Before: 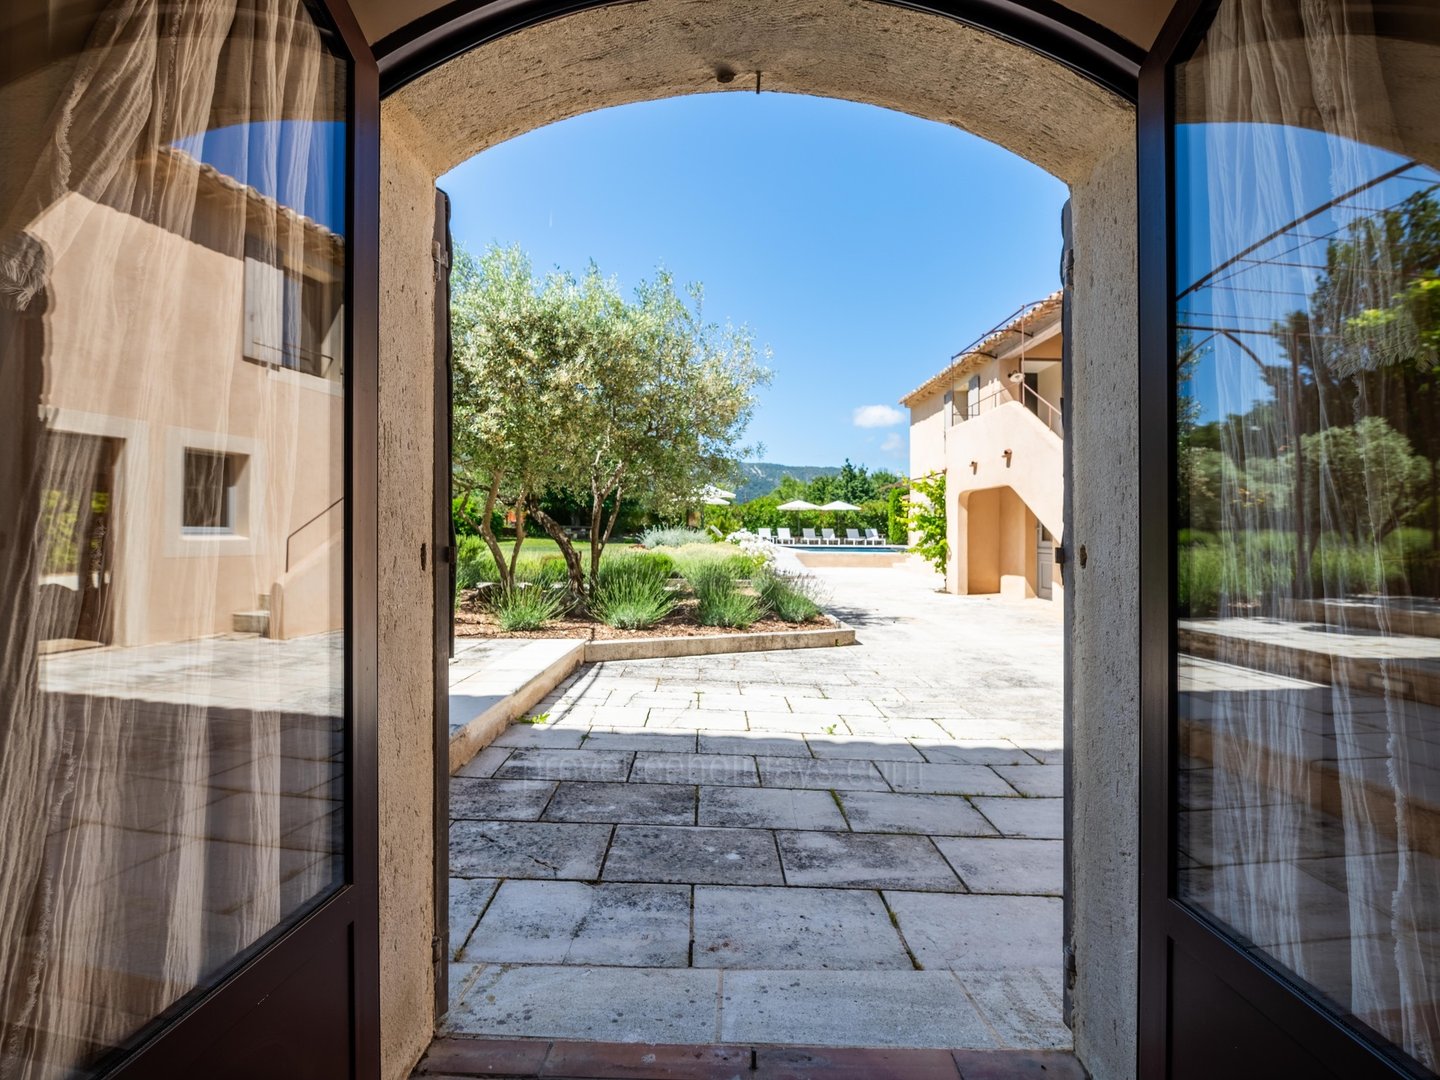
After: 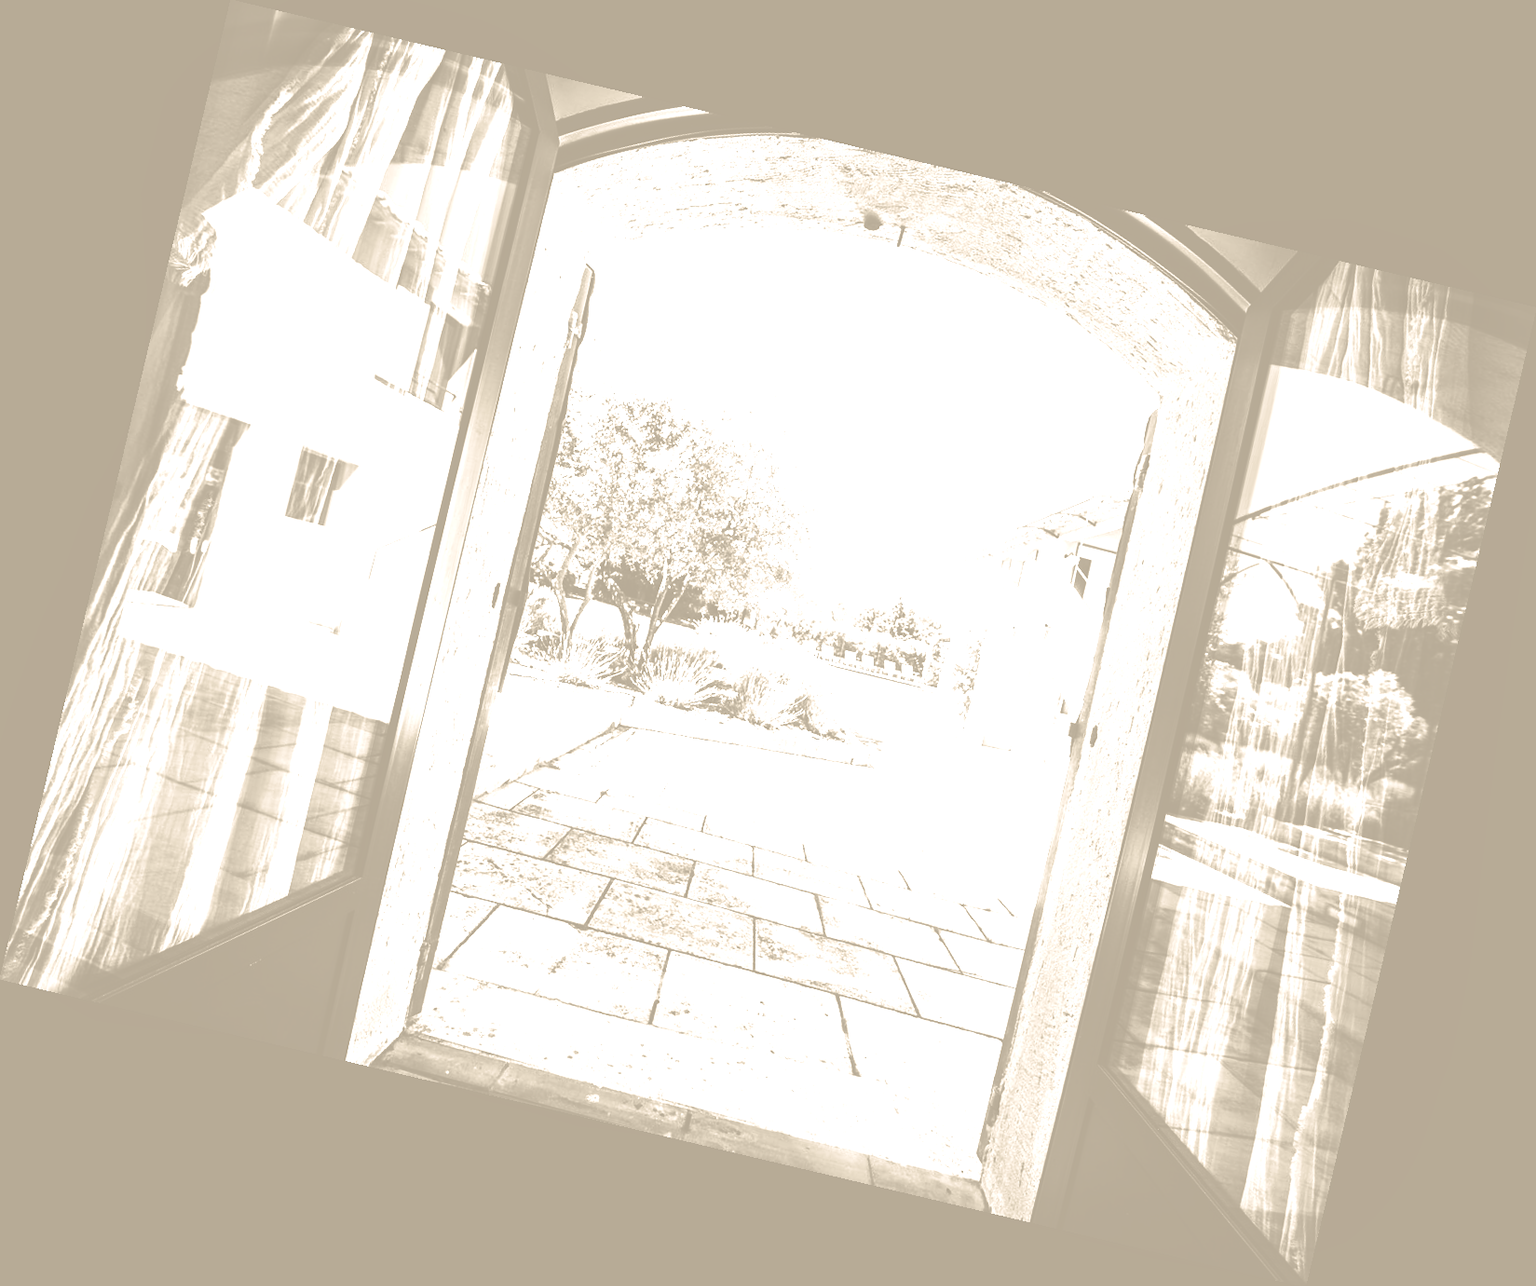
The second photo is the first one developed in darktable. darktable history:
rotate and perspective: rotation 13.27°, automatic cropping off
split-toning: shadows › hue 36°, shadows › saturation 0.05, highlights › hue 10.8°, highlights › saturation 0.15, compress 40%
color balance rgb: perceptual saturation grading › global saturation 10%
shadows and highlights: shadows 25, highlights -25
colorize: hue 36°, saturation 71%, lightness 80.79%
contrast brightness saturation: contrast 0.22
tone equalizer: -8 EV -0.417 EV, -7 EV -0.389 EV, -6 EV -0.333 EV, -5 EV -0.222 EV, -3 EV 0.222 EV, -2 EV 0.333 EV, -1 EV 0.389 EV, +0 EV 0.417 EV, edges refinement/feathering 500, mask exposure compensation -1.57 EV, preserve details no
tone curve: curves: ch0 [(0, 0.026) (0.155, 0.133) (0.272, 0.34) (0.434, 0.625) (0.676, 0.871) (0.994, 0.955)], color space Lab, linked channels, preserve colors none
